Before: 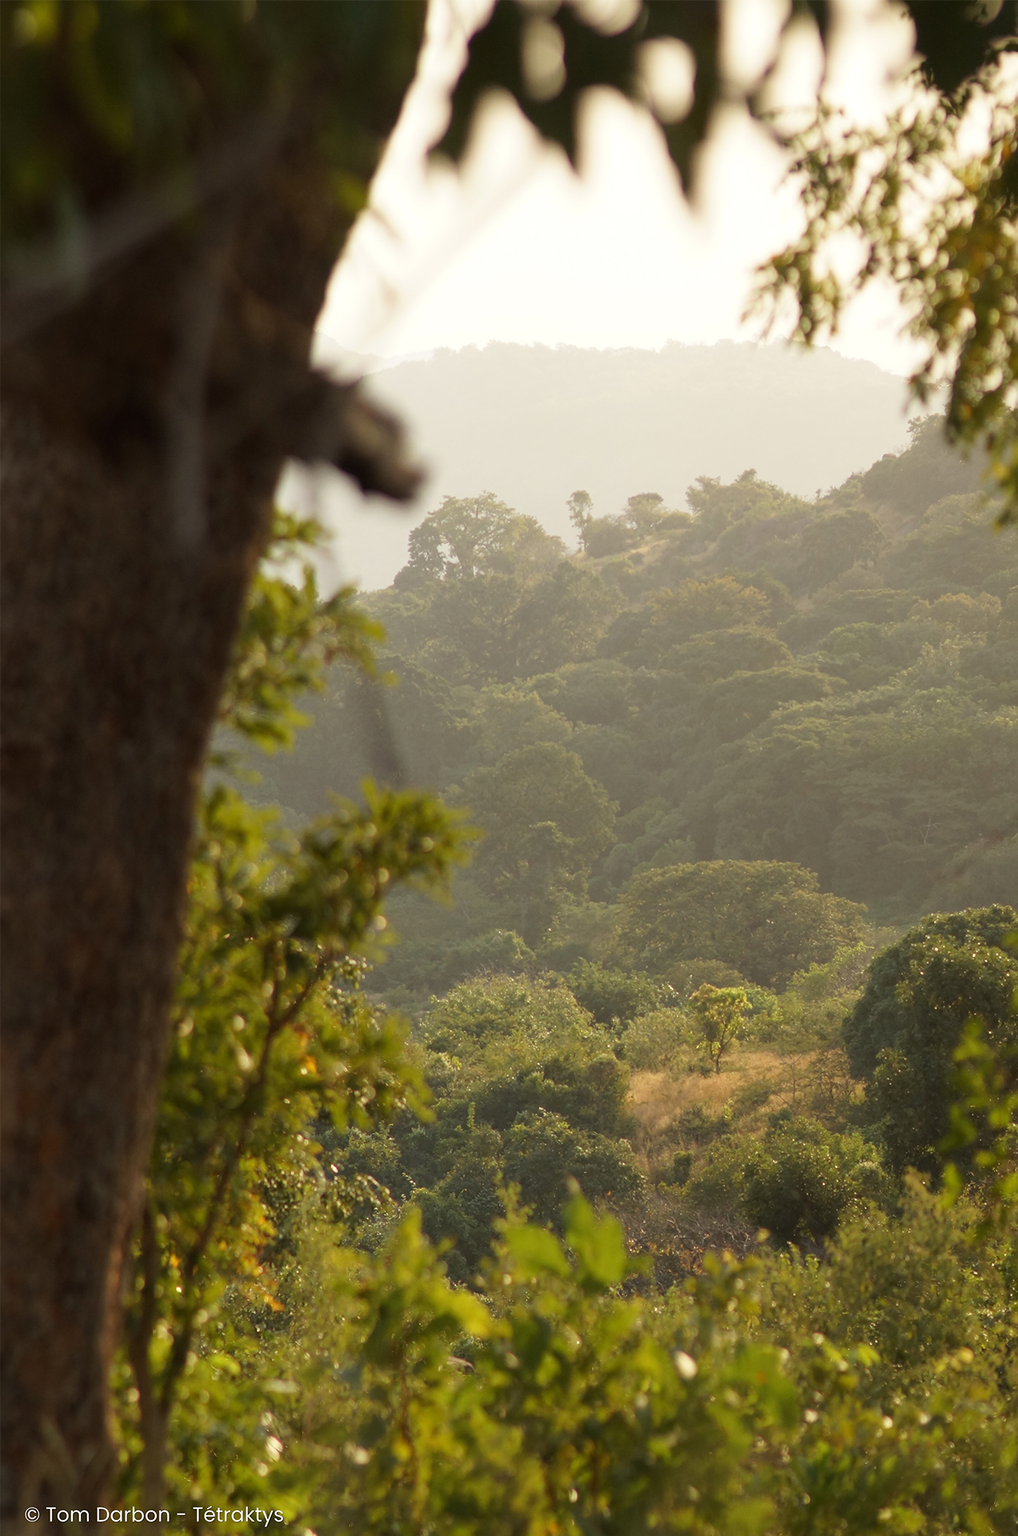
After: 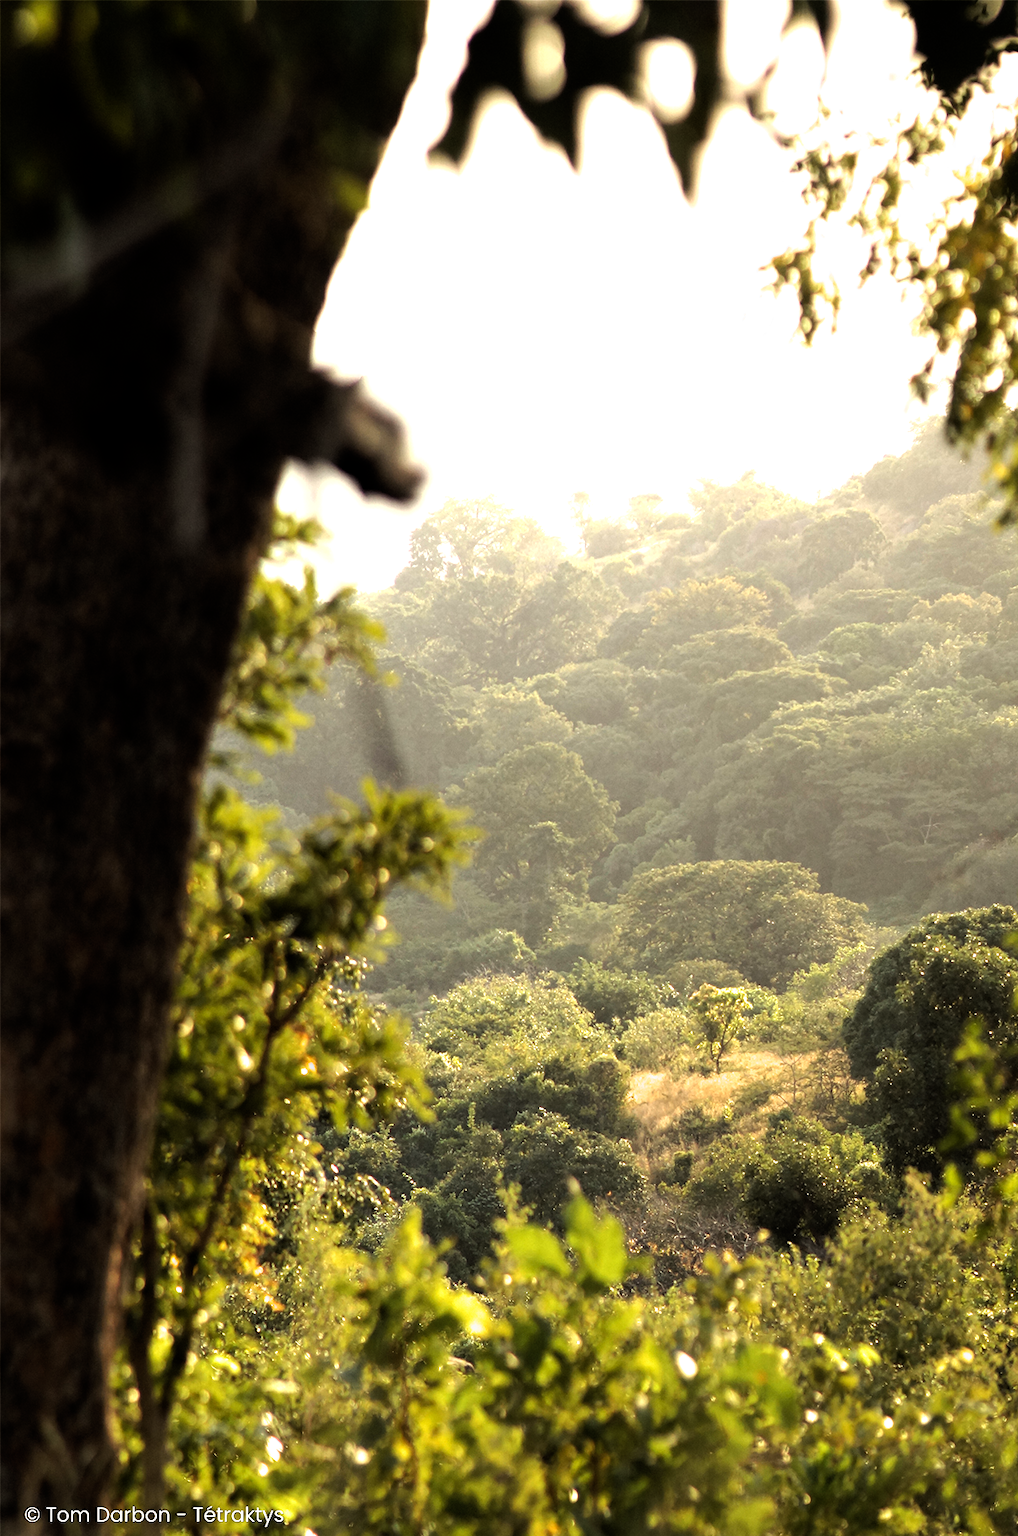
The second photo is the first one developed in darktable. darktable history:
filmic rgb: black relative exposure -8.21 EV, white relative exposure 2.22 EV, threshold 2.96 EV, structure ↔ texture 99.08%, hardness 7.2, latitude 85.44%, contrast 1.682, highlights saturation mix -3.92%, shadows ↔ highlights balance -2.95%, add noise in highlights 0, color science v3 (2019), use custom middle-gray values true, contrast in highlights soft, enable highlight reconstruction true
exposure: exposure 0.601 EV, compensate exposure bias true, compensate highlight preservation false
